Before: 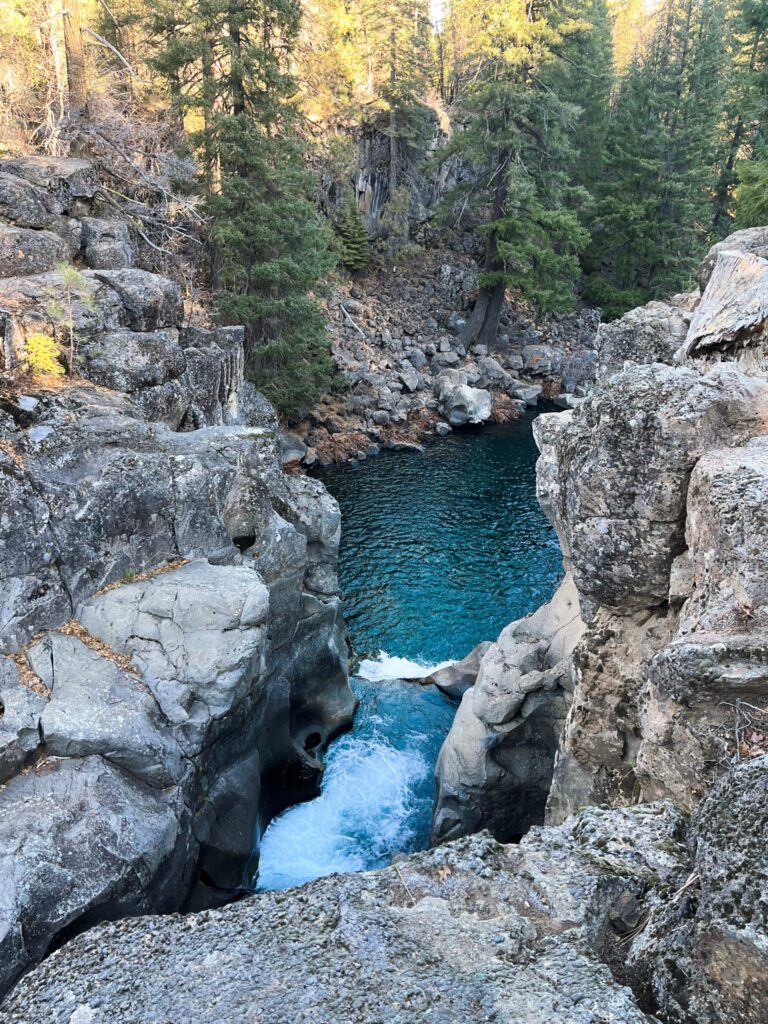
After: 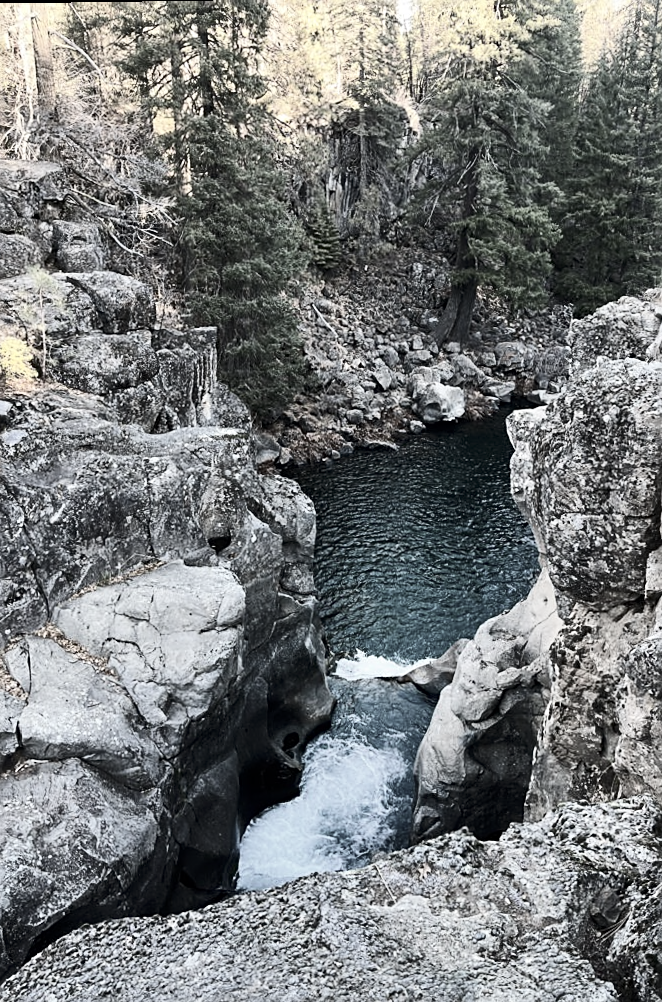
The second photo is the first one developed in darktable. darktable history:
color correction: highlights b* -0.046, saturation 0.489
color zones: curves: ch0 [(0, 0.5) (0.143, 0.5) (0.286, 0.5) (0.429, 0.495) (0.571, 0.437) (0.714, 0.44) (0.857, 0.496) (1, 0.5)]
crop and rotate: angle 0.806°, left 4.194%, top 0.617%, right 11.178%, bottom 2.535%
contrast brightness saturation: contrast 0.253, saturation -0.308
sharpen: on, module defaults
